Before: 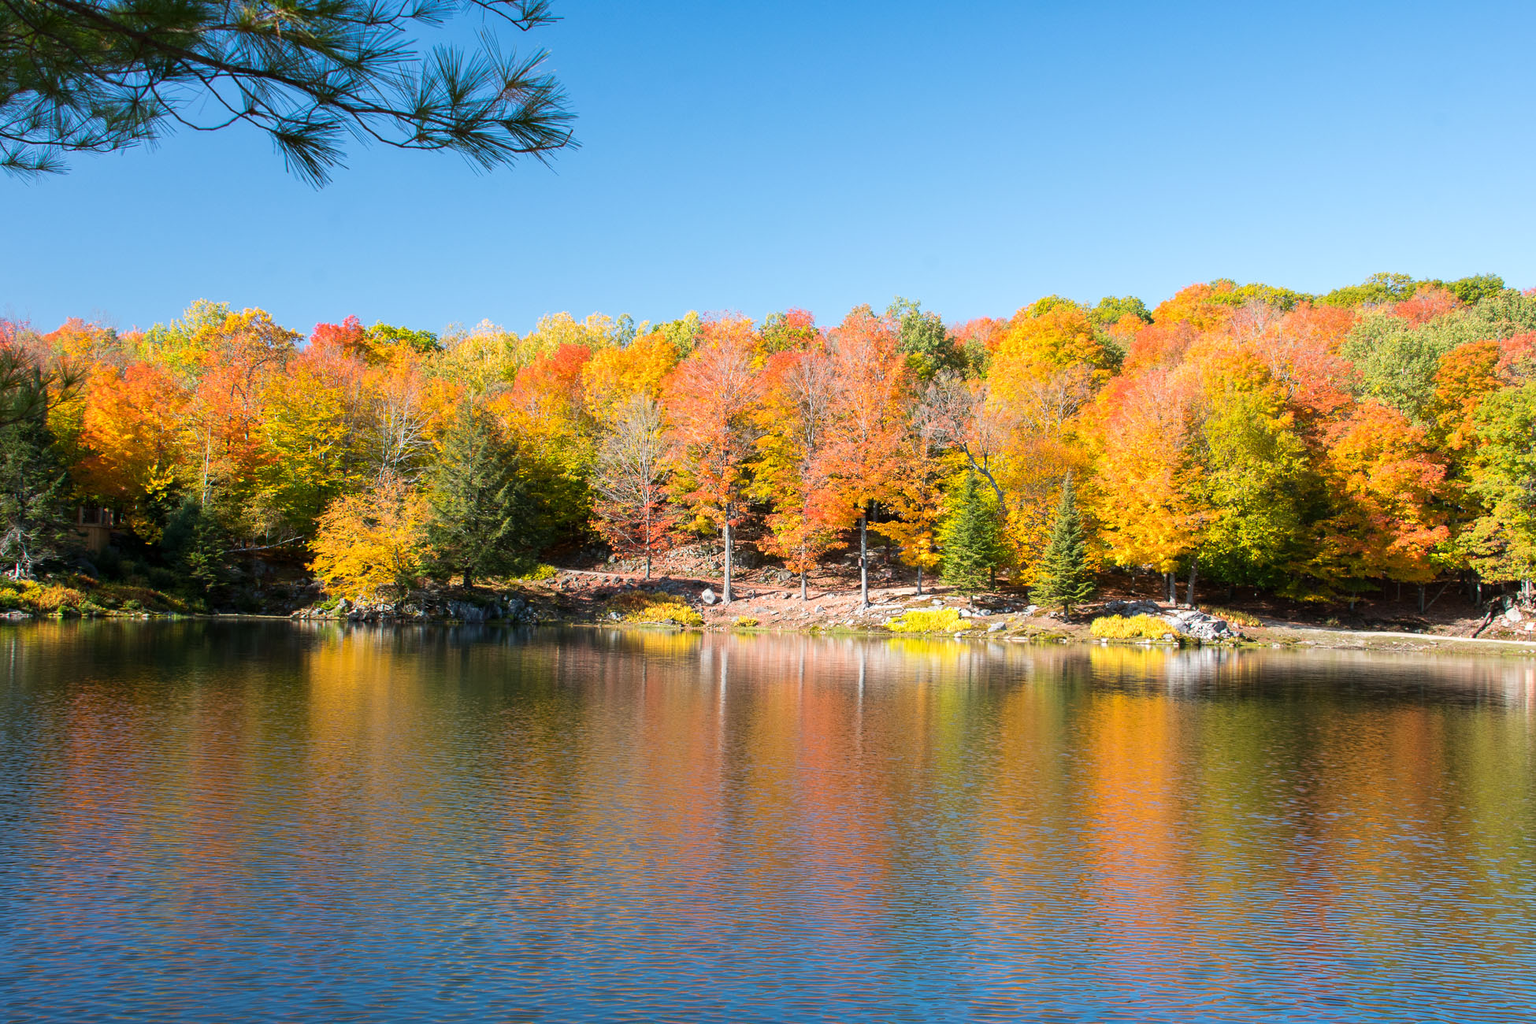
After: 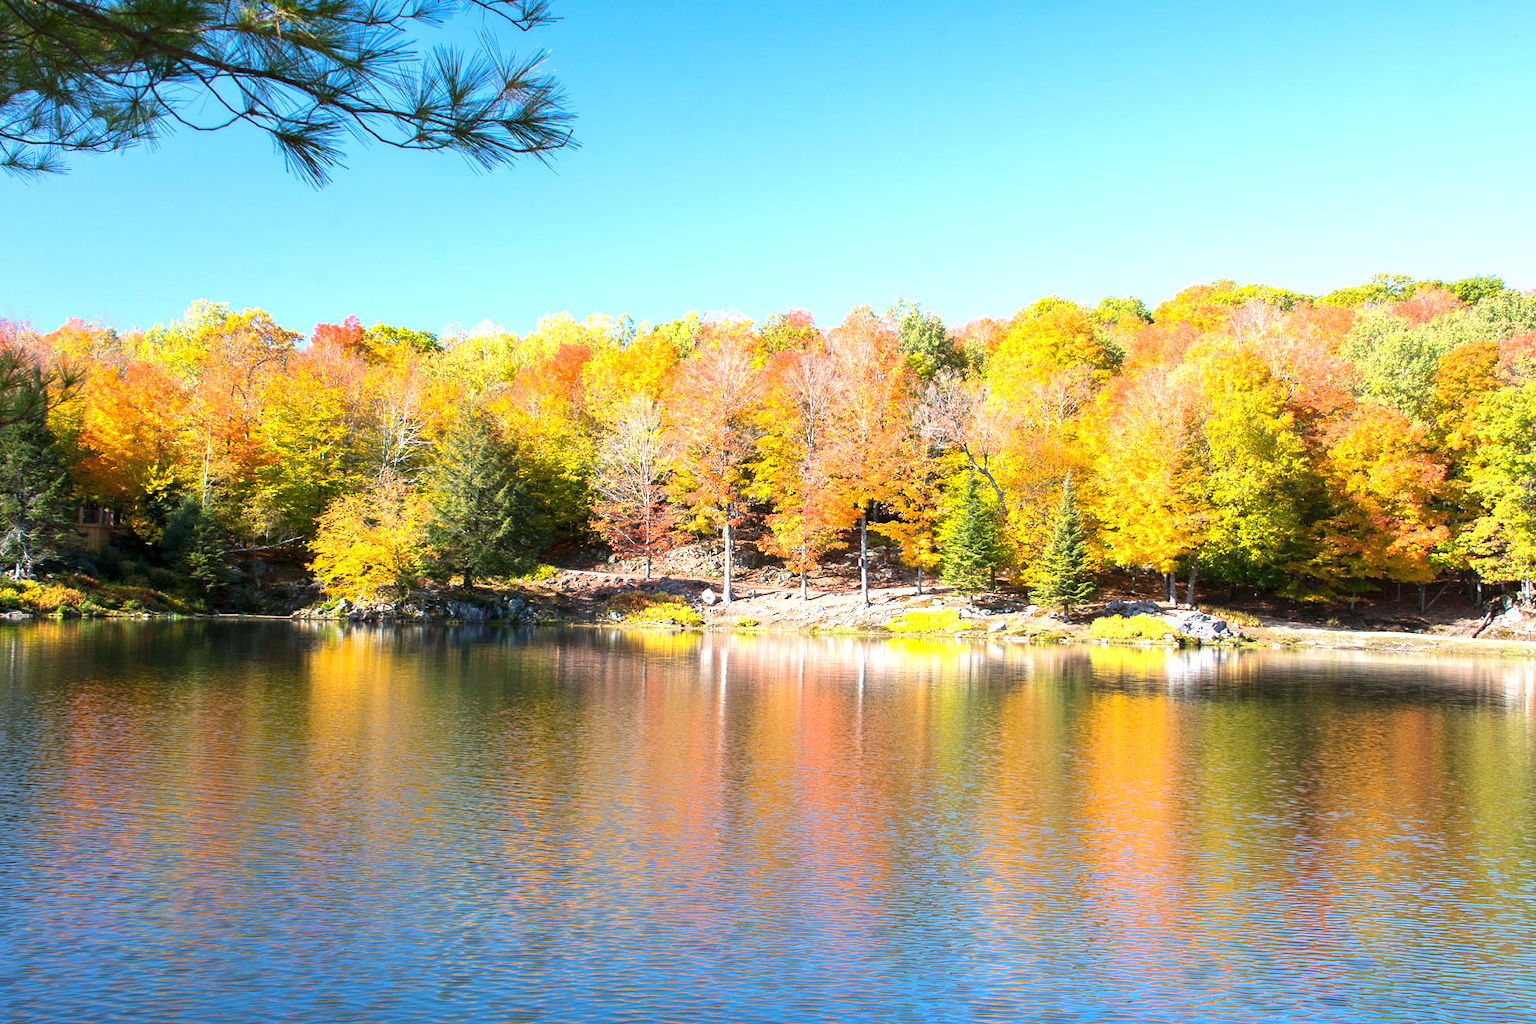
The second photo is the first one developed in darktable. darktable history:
white balance: red 0.98, blue 1.034
exposure: exposure 0.781 EV, compensate highlight preservation false
